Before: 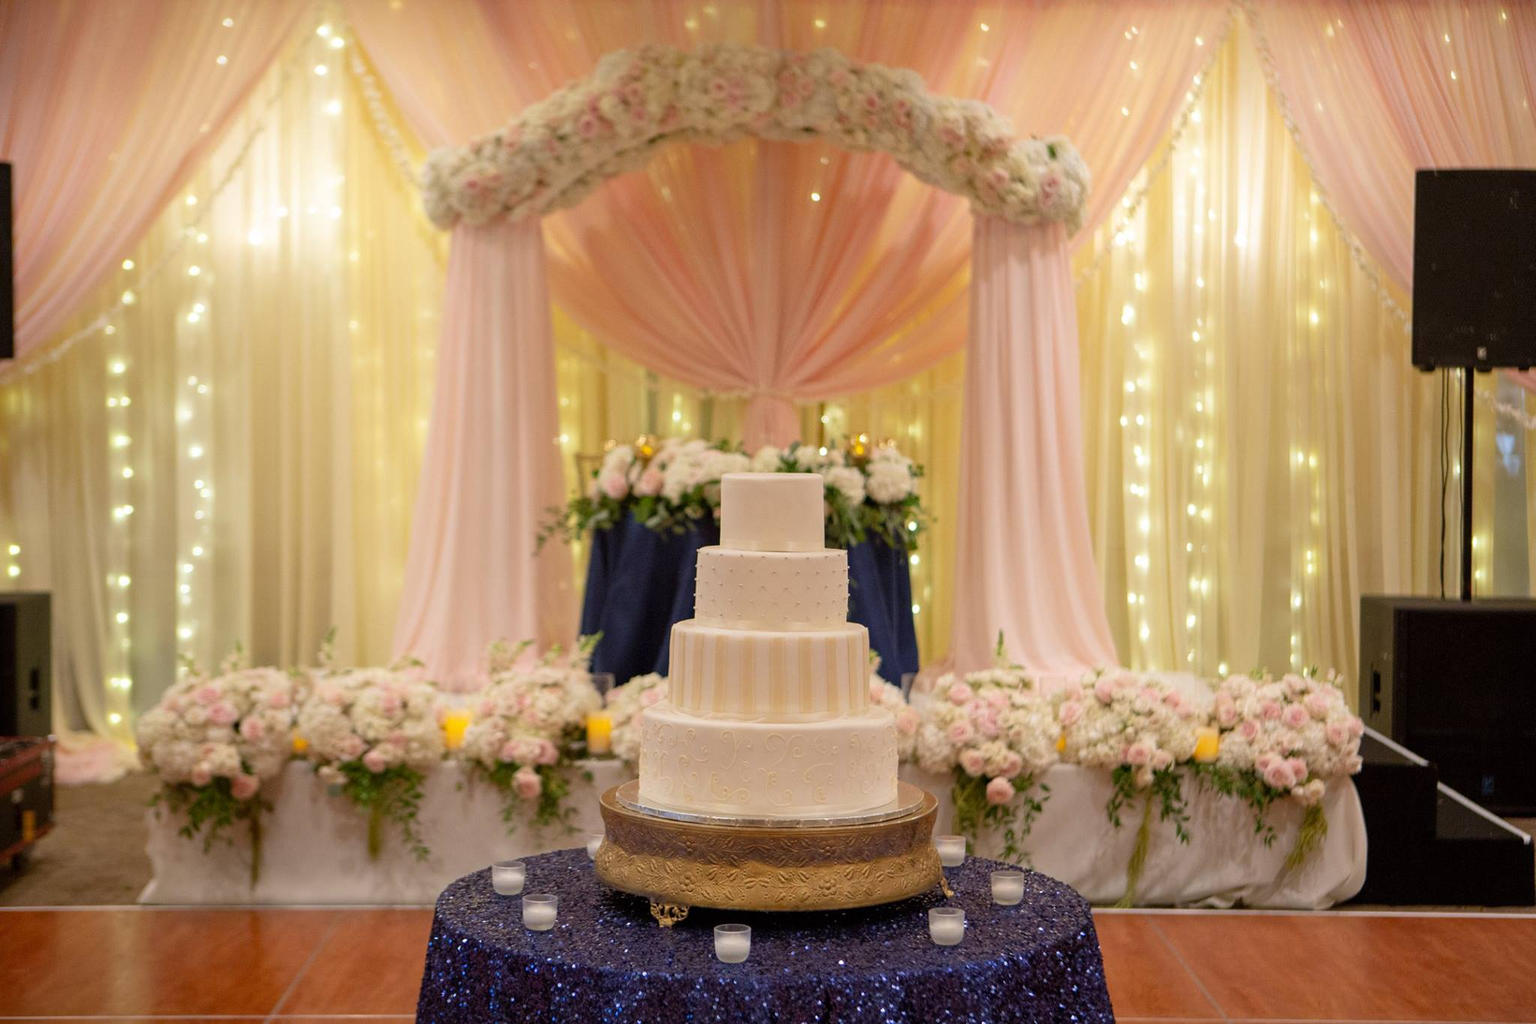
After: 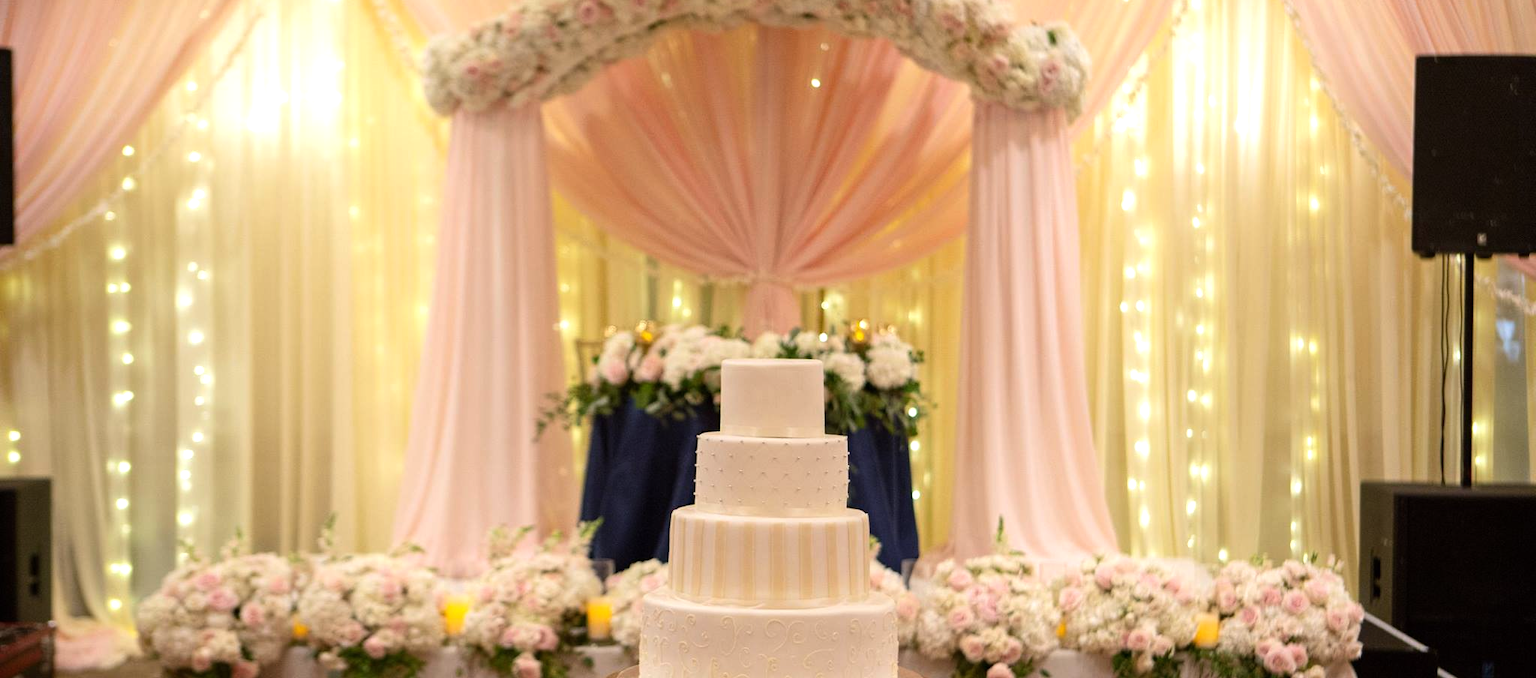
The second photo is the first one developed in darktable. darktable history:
exposure: compensate exposure bias true, compensate highlight preservation false
tone equalizer: -8 EV -0.406 EV, -7 EV -0.416 EV, -6 EV -0.325 EV, -5 EV -0.235 EV, -3 EV 0.207 EV, -2 EV 0.358 EV, -1 EV 0.378 EV, +0 EV 0.417 EV, edges refinement/feathering 500, mask exposure compensation -1.57 EV, preserve details no
crop: top 11.142%, bottom 22.613%
